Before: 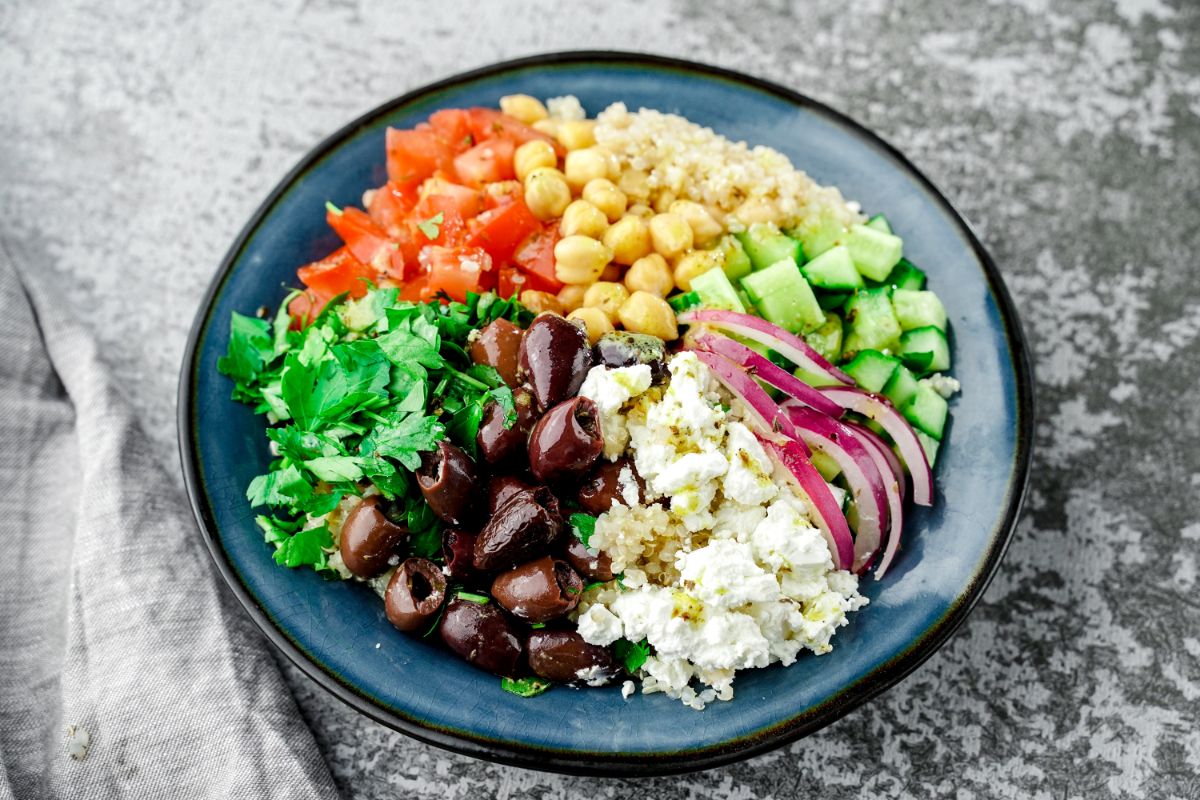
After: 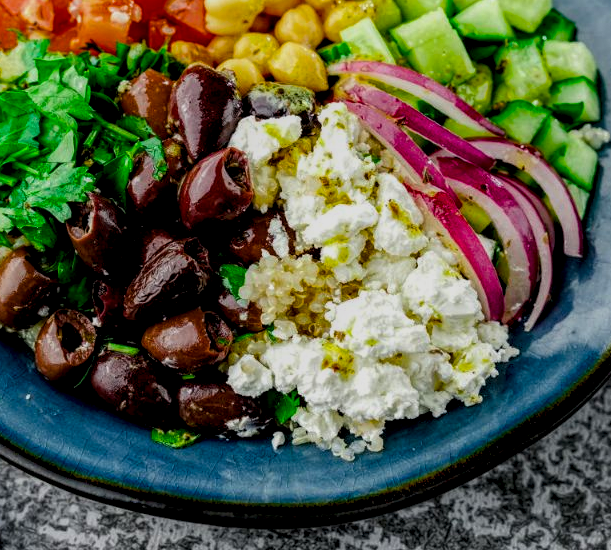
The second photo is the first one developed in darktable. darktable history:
local contrast: highlights 100%, shadows 100%, detail 200%, midtone range 0.2
exposure: black level correction 0, exposure -0.766 EV, compensate highlight preservation false
color balance rgb: linear chroma grading › global chroma 15%, perceptual saturation grading › global saturation 30%
crop and rotate: left 29.237%, top 31.152%, right 19.807%
